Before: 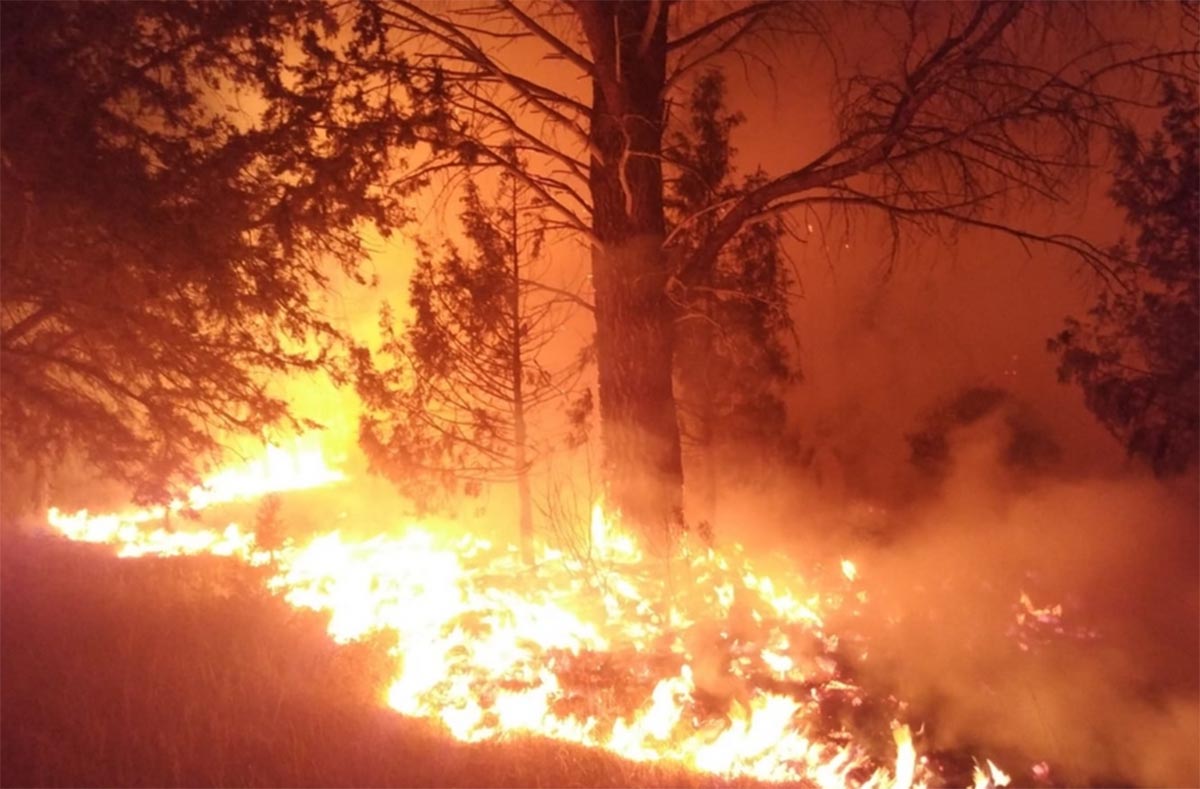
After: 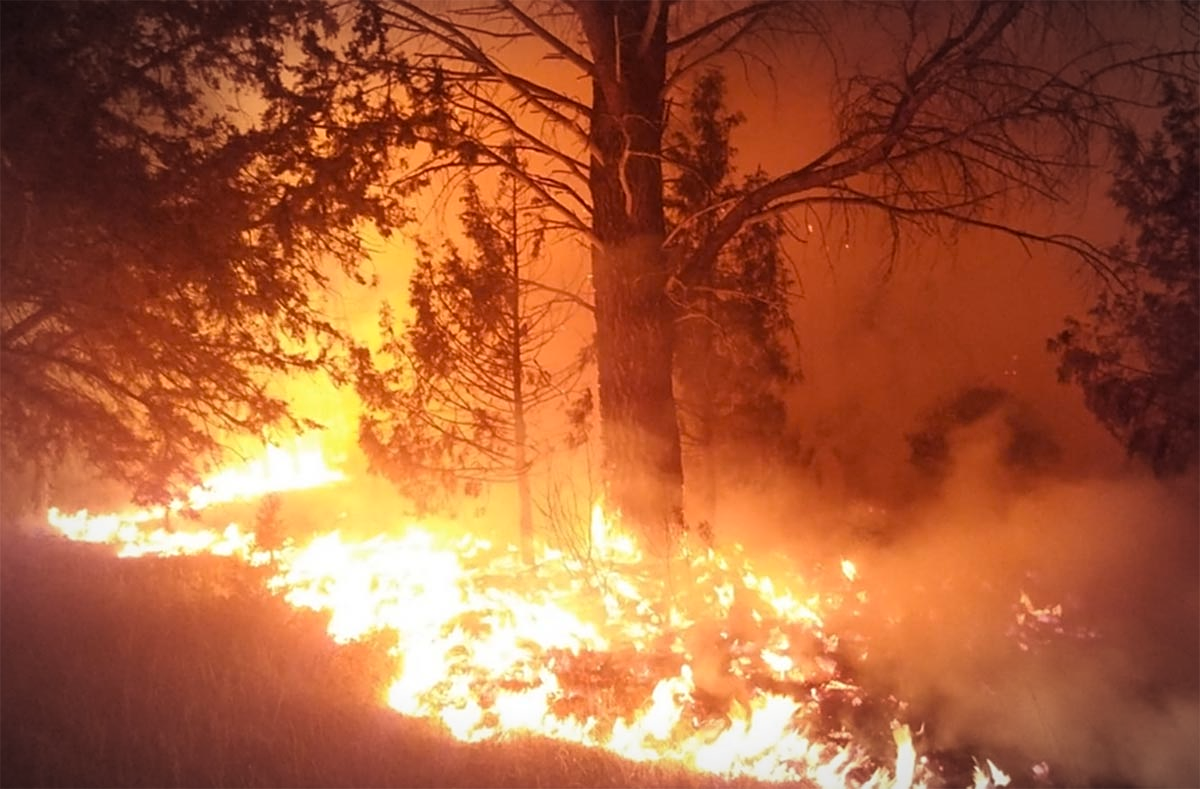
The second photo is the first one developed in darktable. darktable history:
sharpen: on, module defaults
vignetting: fall-off radius 59.95%, automatic ratio true
